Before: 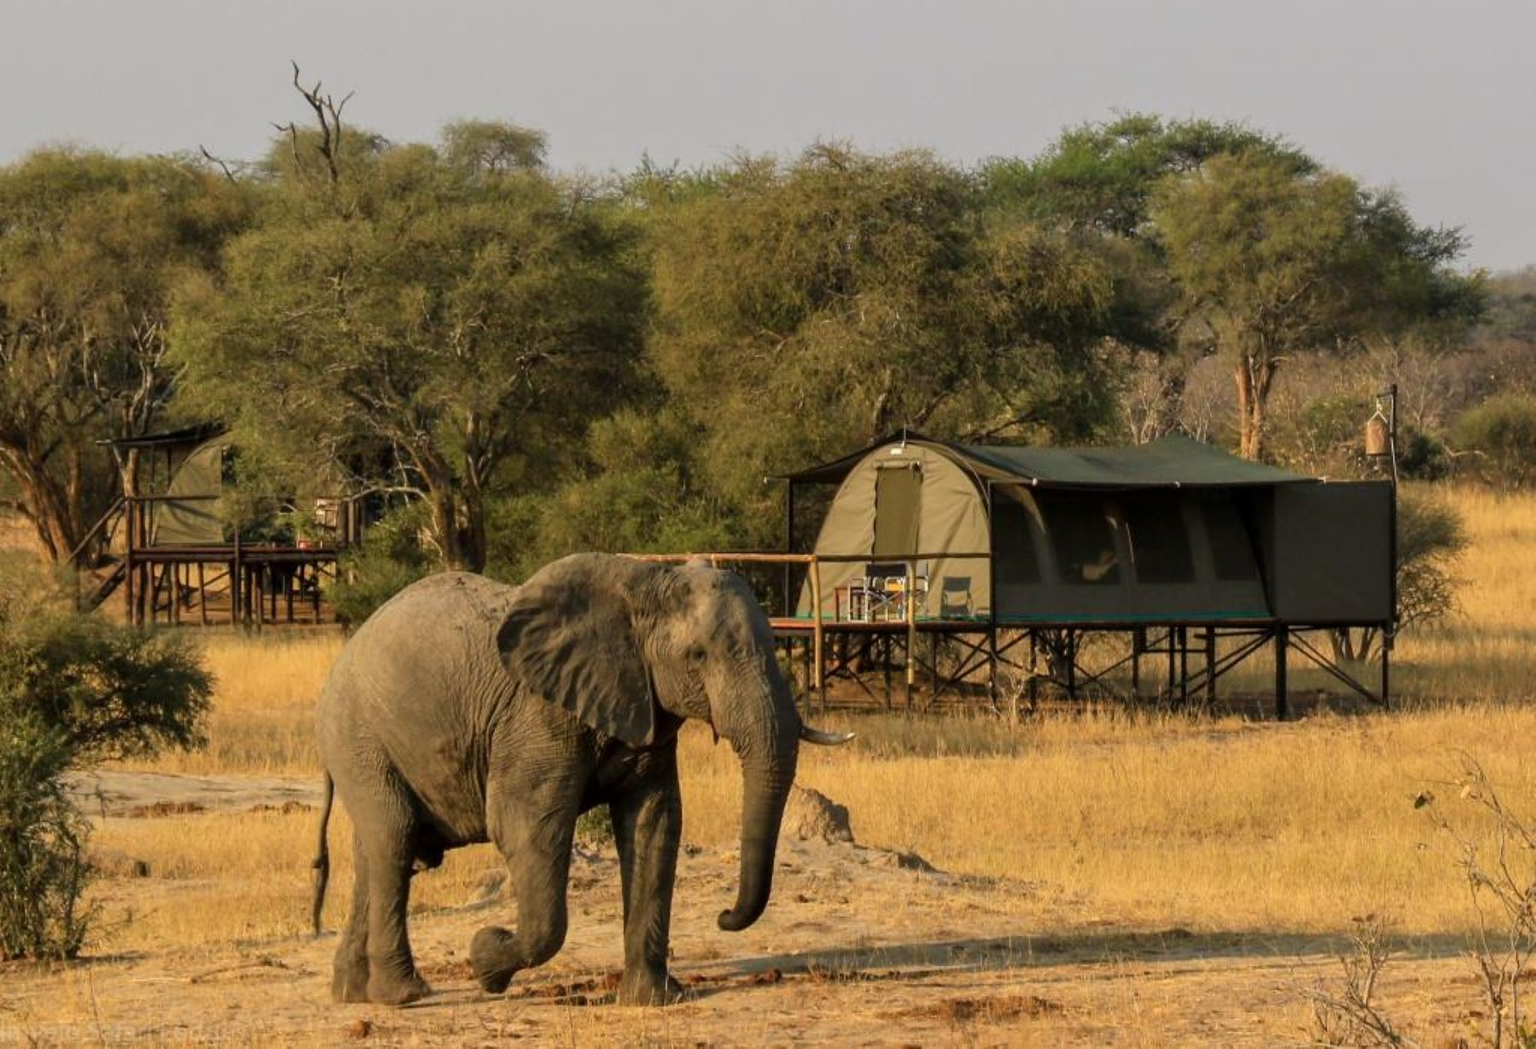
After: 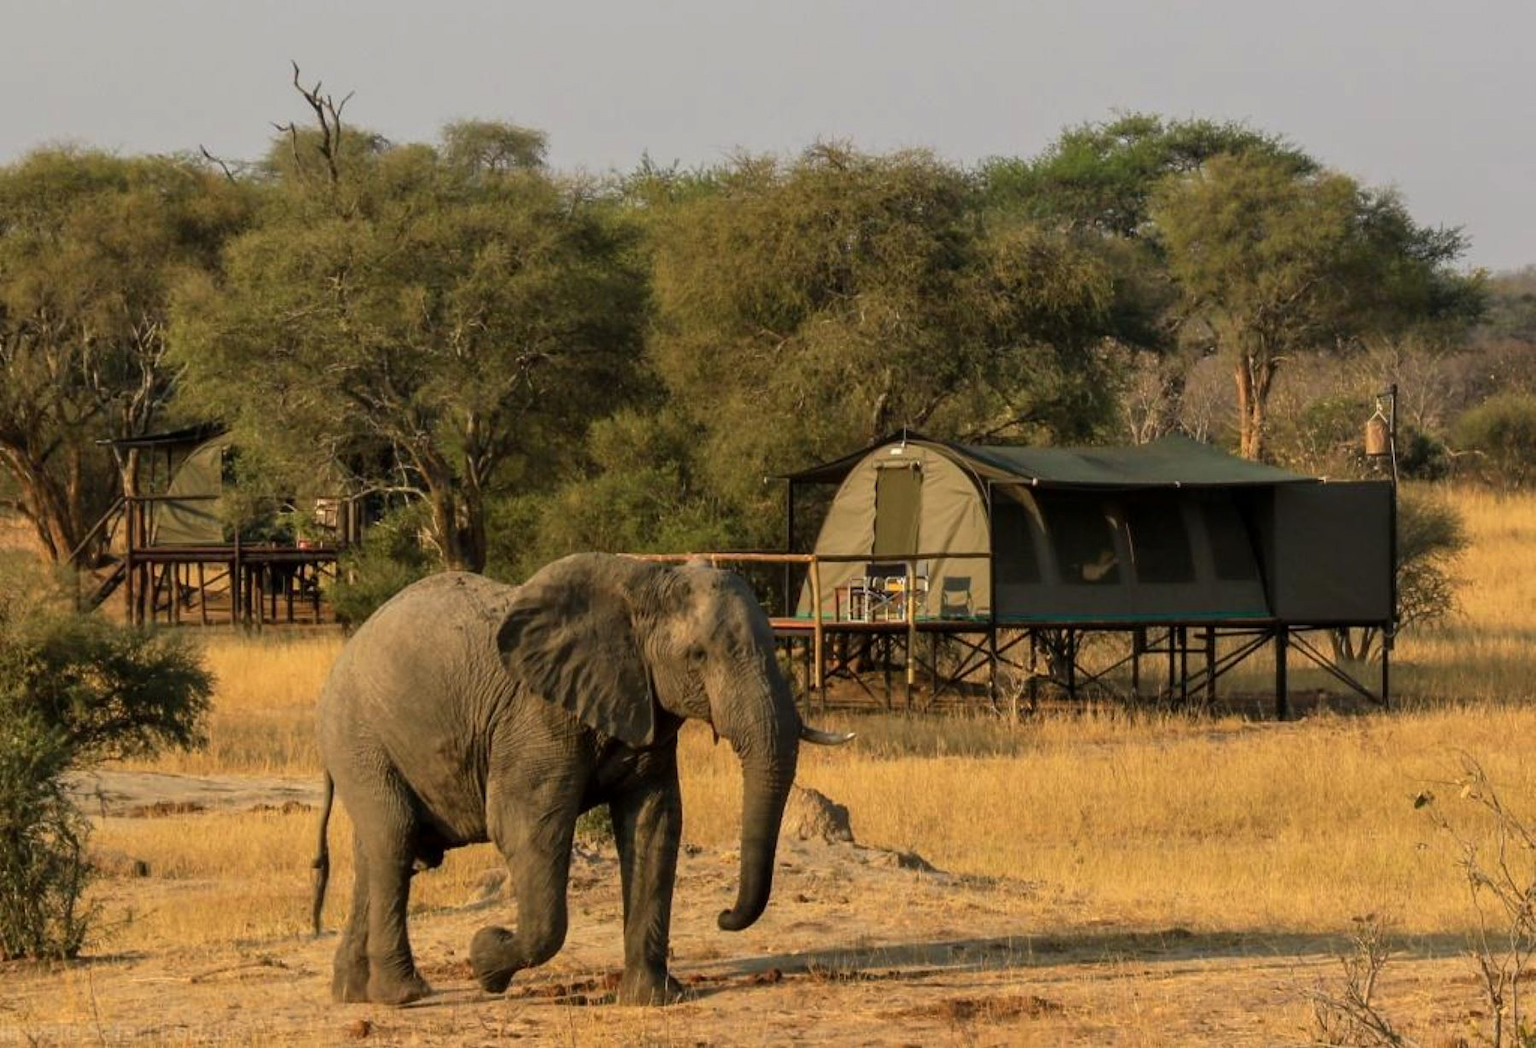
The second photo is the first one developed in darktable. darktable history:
contrast equalizer: octaves 7, y [[0.5 ×6], [0.5 ×6], [0.5, 0.5, 0.501, 0.545, 0.707, 0.863], [0 ×6], [0 ×6]]
base curve: curves: ch0 [(0, 0) (0.303, 0.277) (1, 1)], preserve colors none
